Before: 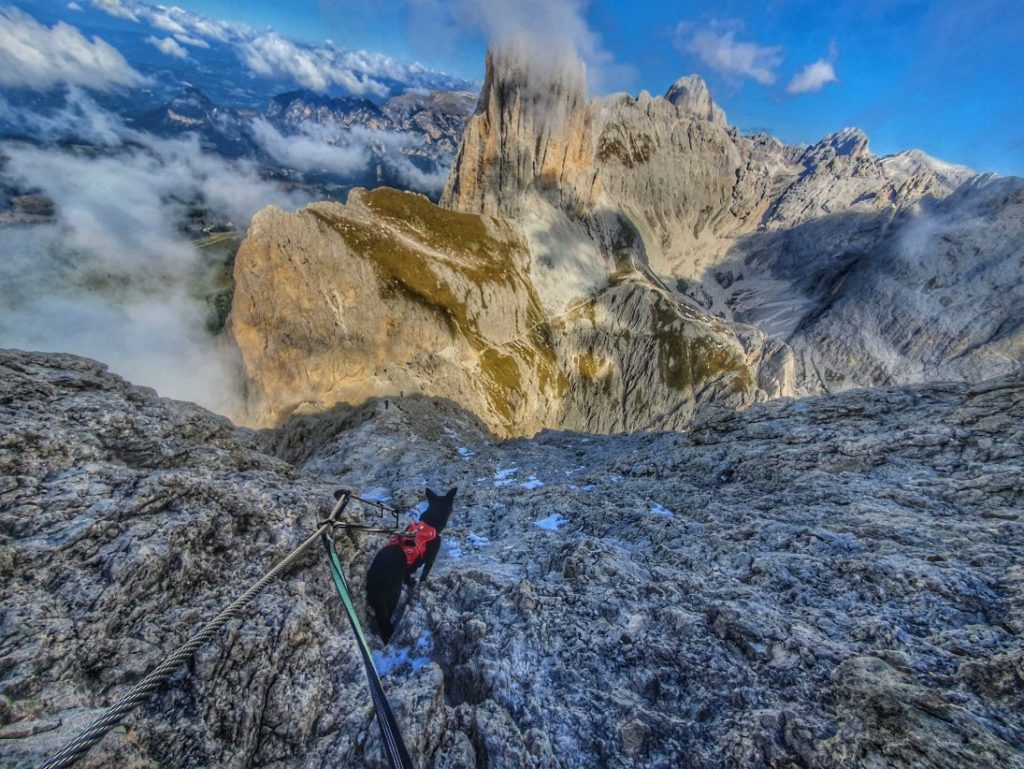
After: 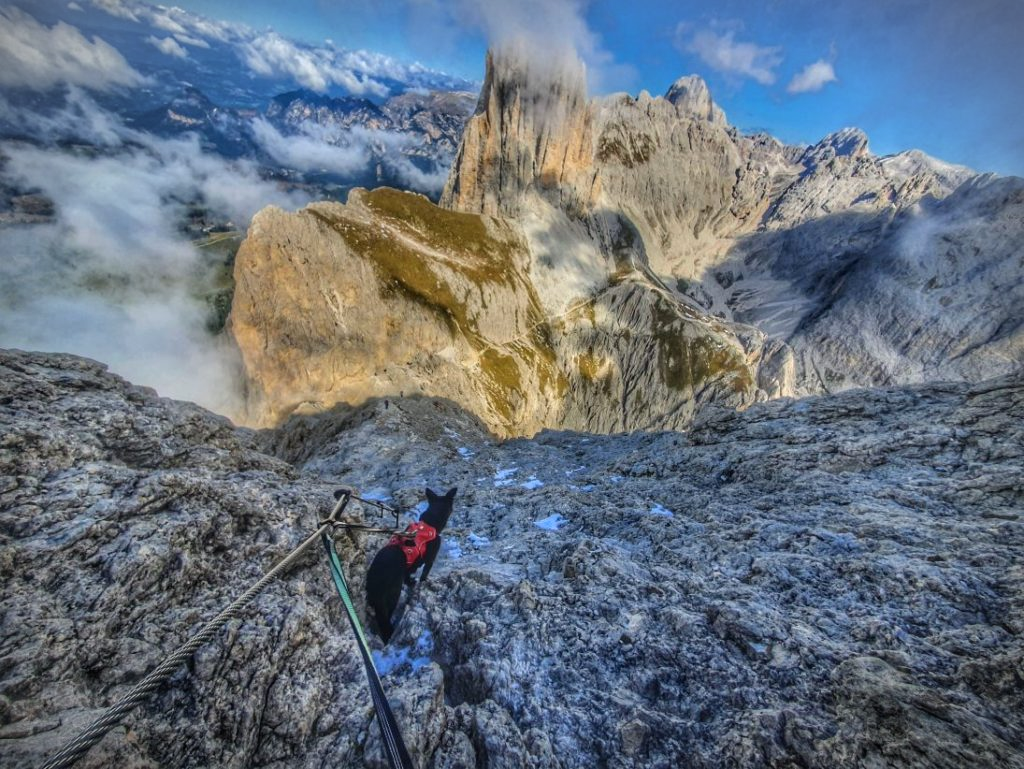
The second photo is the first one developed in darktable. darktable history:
levels: levels [0, 0.476, 0.951]
vignetting: fall-off start 87%, automatic ratio true
